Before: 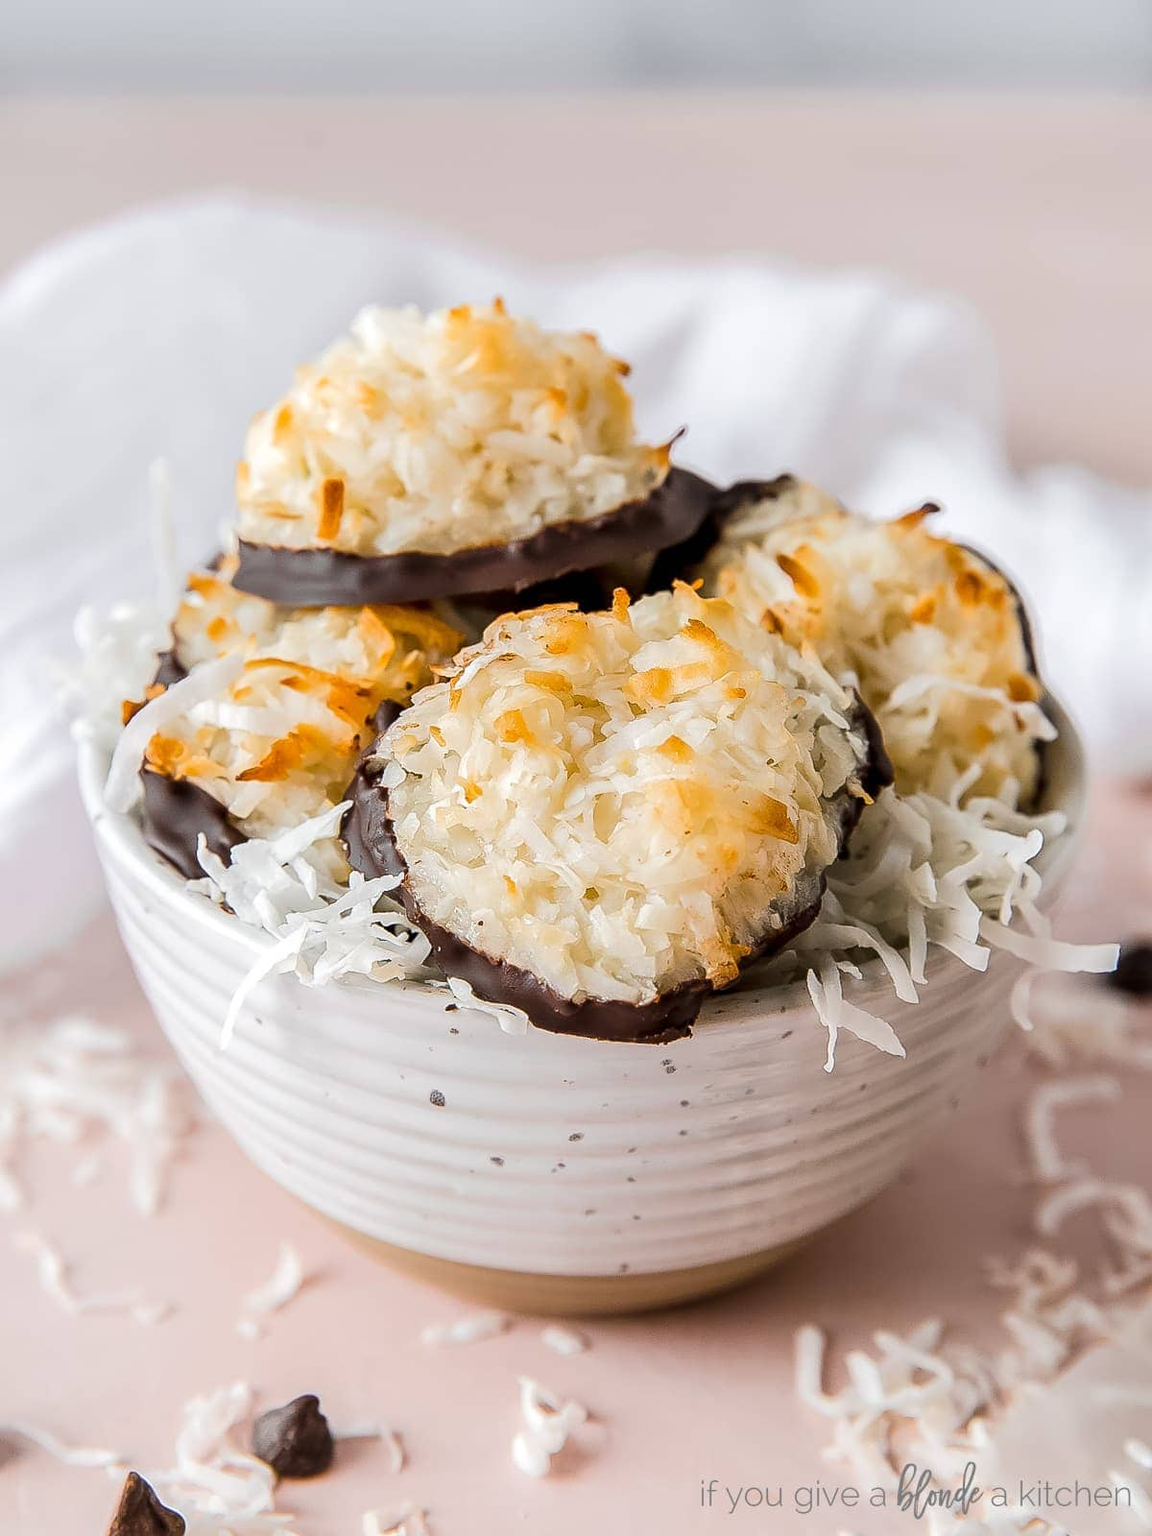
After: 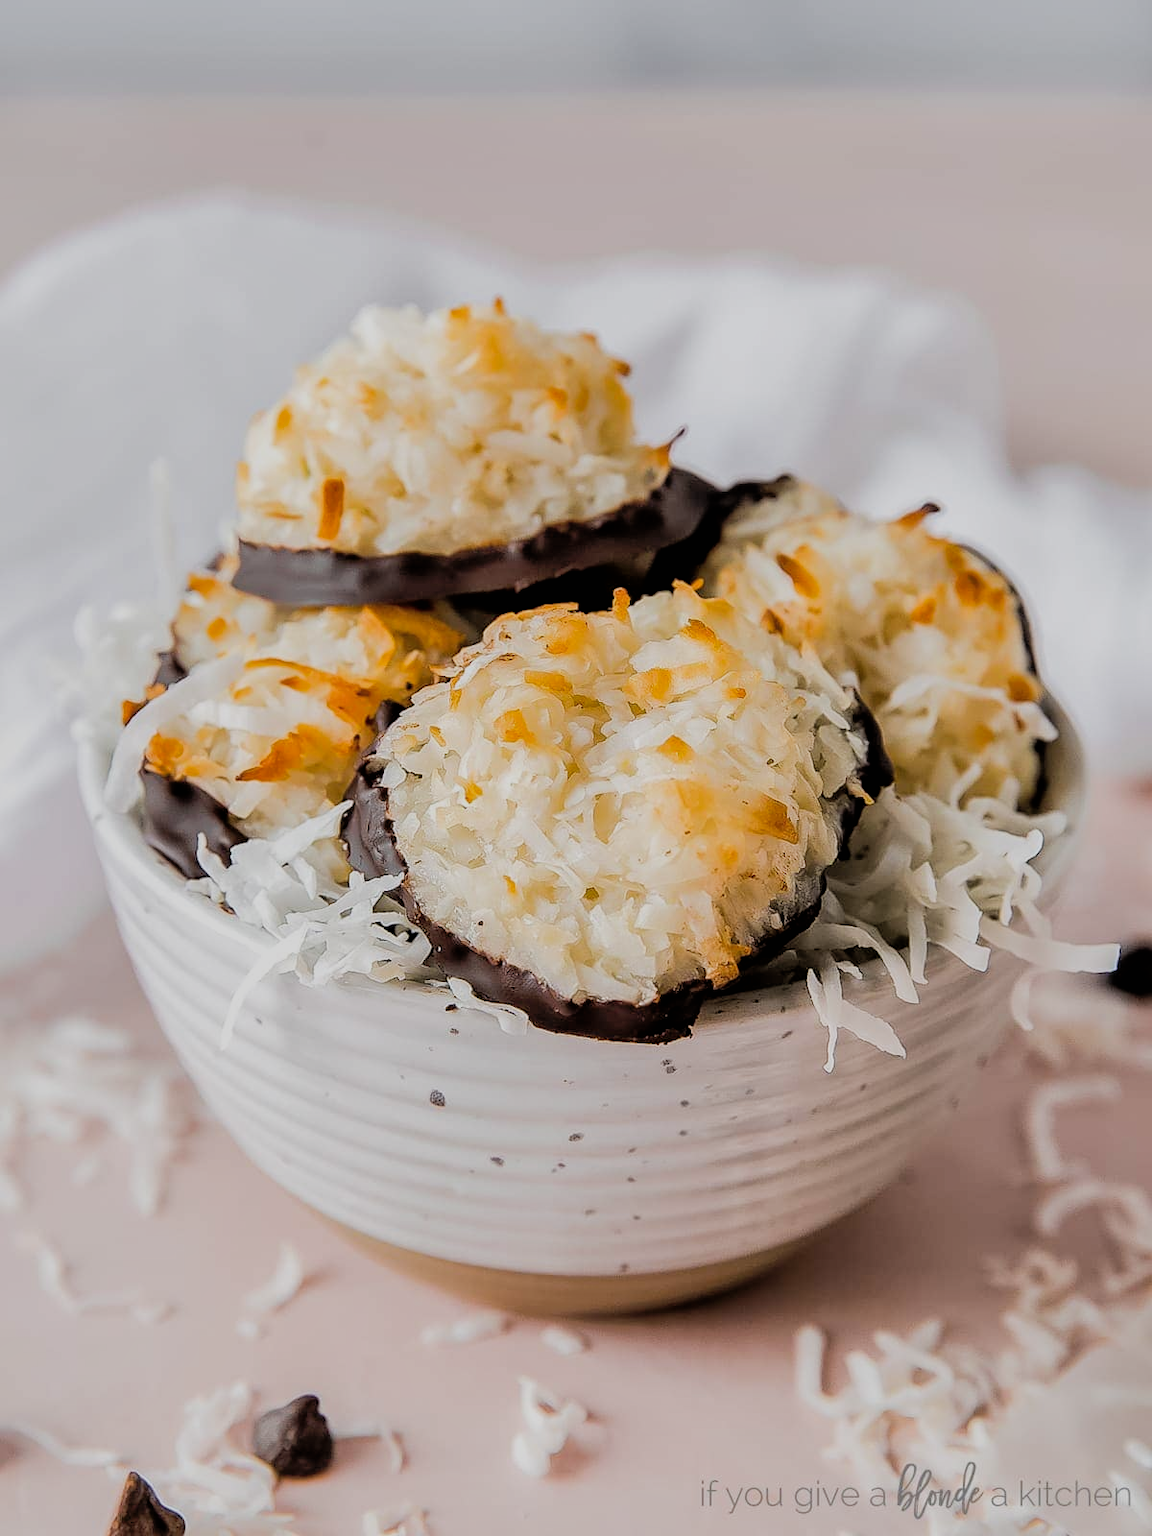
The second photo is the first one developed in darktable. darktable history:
shadows and highlights: on, module defaults
filmic rgb: black relative exposure -5 EV, hardness 2.88, contrast 1.2, highlights saturation mix -30%
